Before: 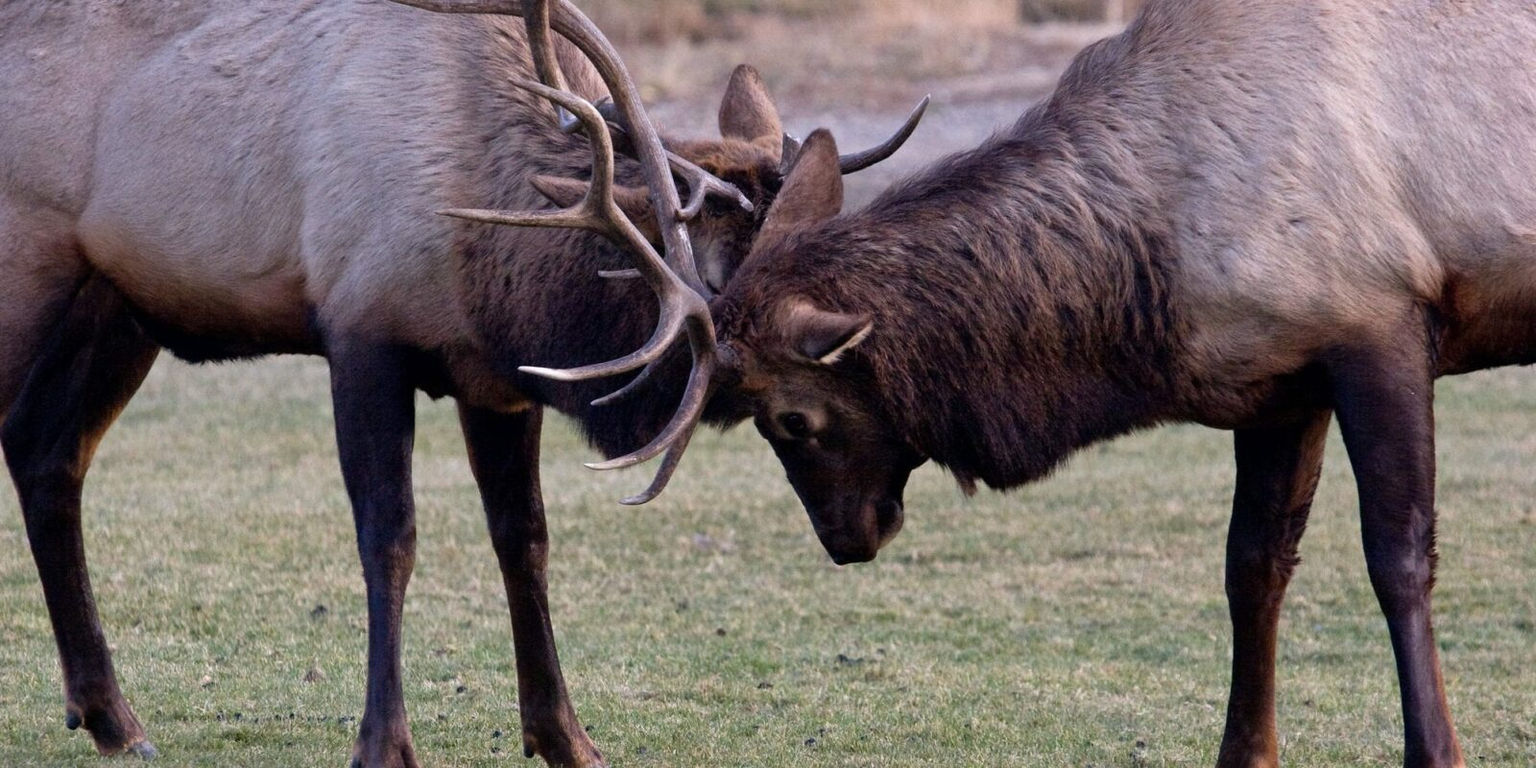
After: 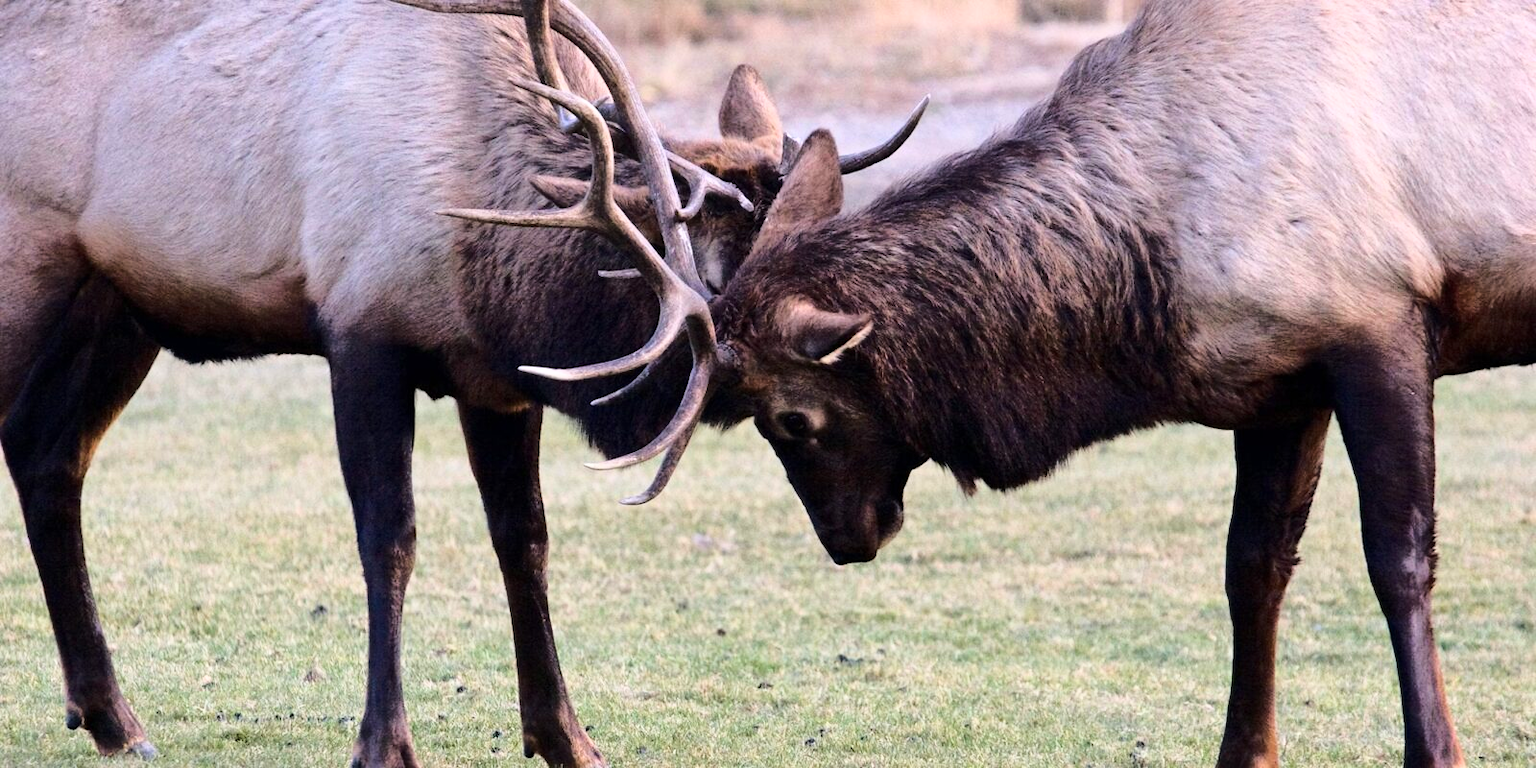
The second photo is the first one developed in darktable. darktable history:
base curve: curves: ch0 [(0, 0) (0.032, 0.037) (0.105, 0.228) (0.435, 0.76) (0.856, 0.983) (1, 1)]
